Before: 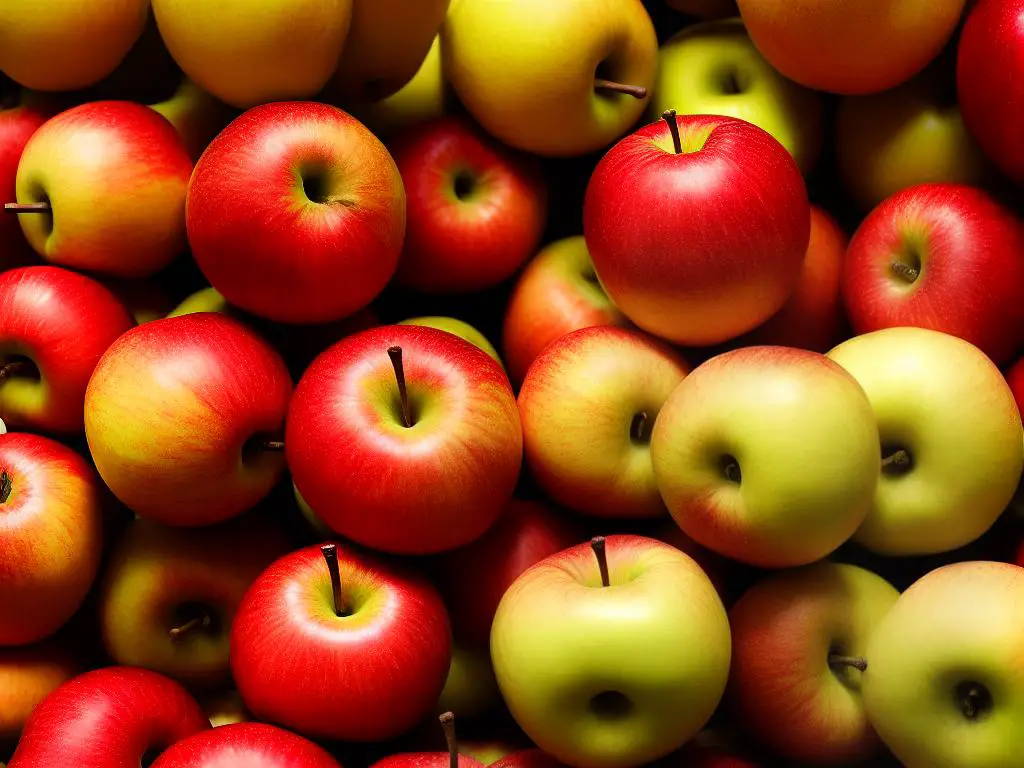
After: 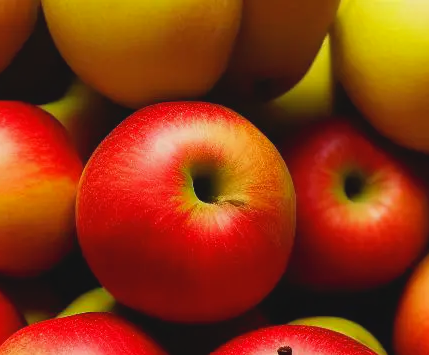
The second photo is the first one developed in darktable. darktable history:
crop and rotate: left 10.817%, top 0.062%, right 47.194%, bottom 53.626%
contrast brightness saturation: contrast -0.11
